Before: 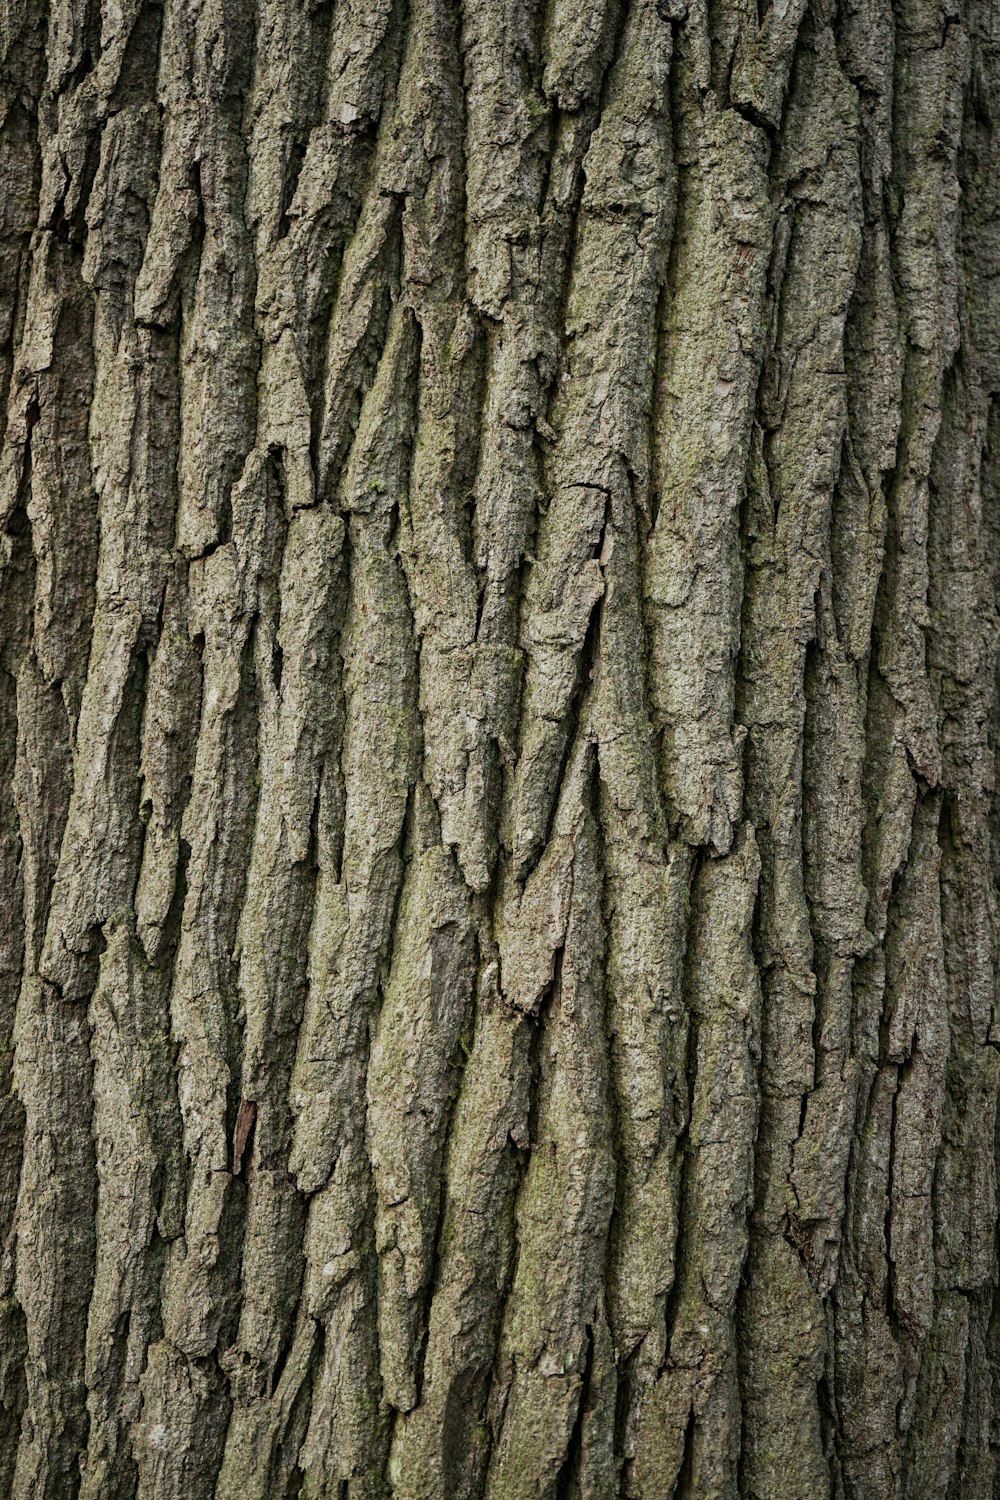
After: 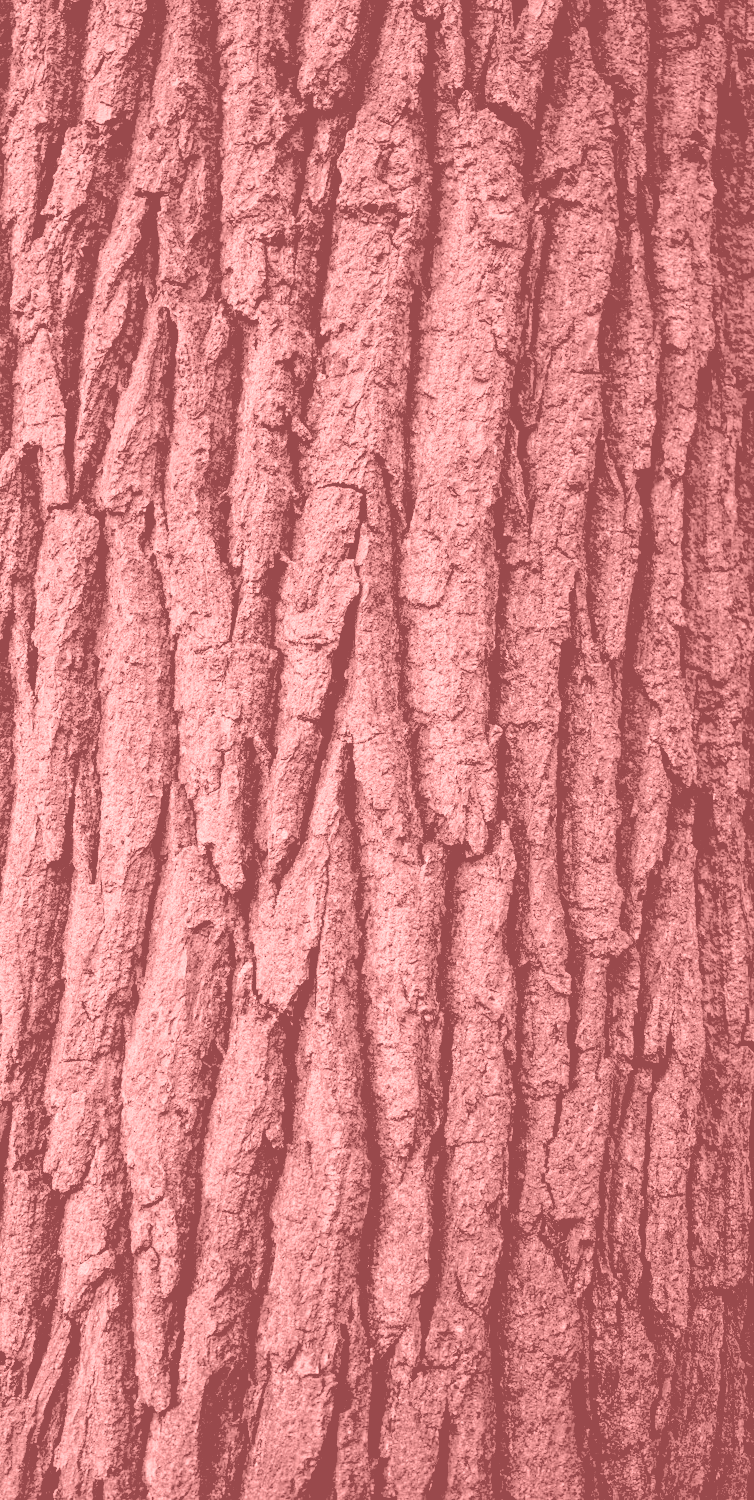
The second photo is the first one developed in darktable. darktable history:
exposure: black level correction 0.035, exposure 0.9 EV, compensate highlight preservation false
color balance rgb: perceptual saturation grading › global saturation 35%, perceptual saturation grading › highlights -30%, perceptual saturation grading › shadows 35%, perceptual brilliance grading › global brilliance 3%, perceptual brilliance grading › highlights -3%, perceptual brilliance grading › shadows 3%
colorize: saturation 51%, source mix 50.67%, lightness 50.67%
crop and rotate: left 24.6%
